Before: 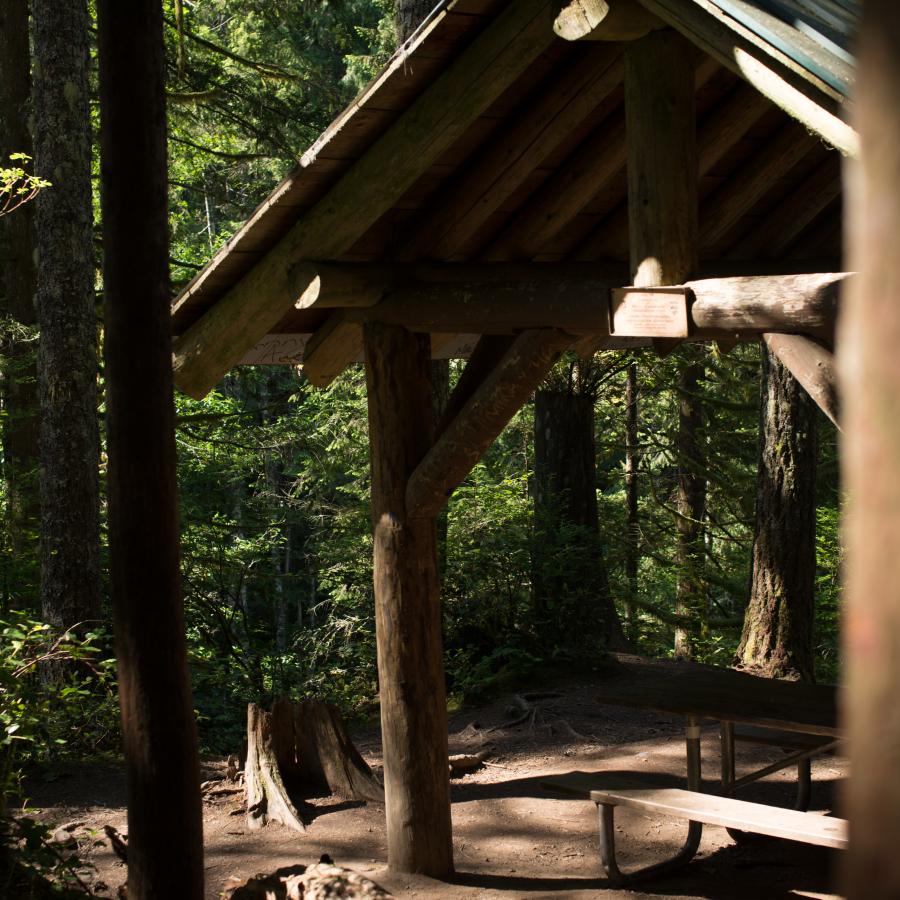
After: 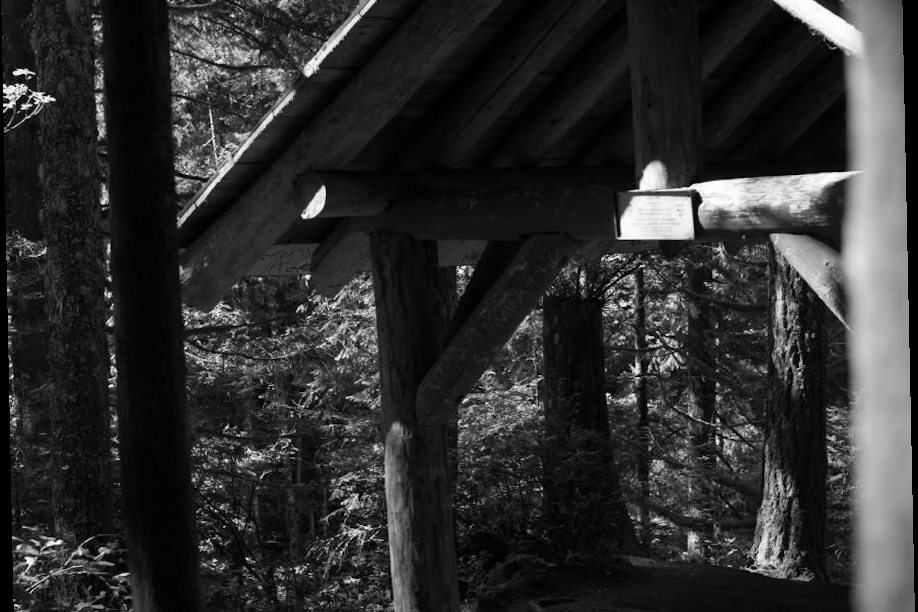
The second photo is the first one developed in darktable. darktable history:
exposure: exposure 0.014 EV, compensate highlight preservation false
rotate and perspective: rotation -1.17°, automatic cropping off
crop: top 11.166%, bottom 22.168%
contrast brightness saturation: saturation -1
